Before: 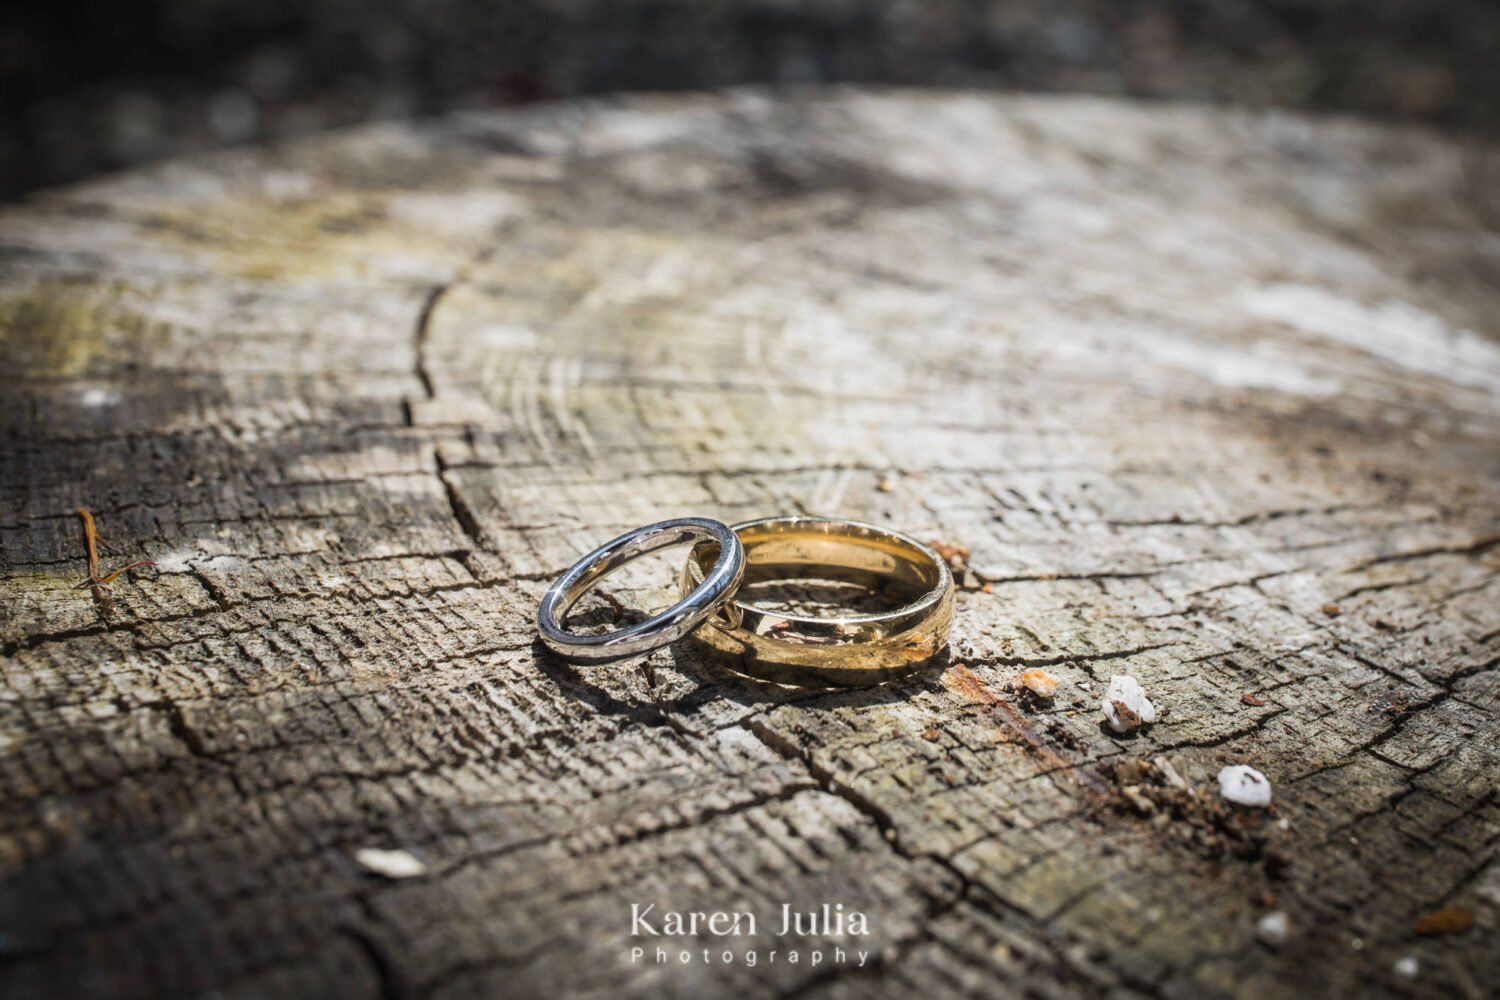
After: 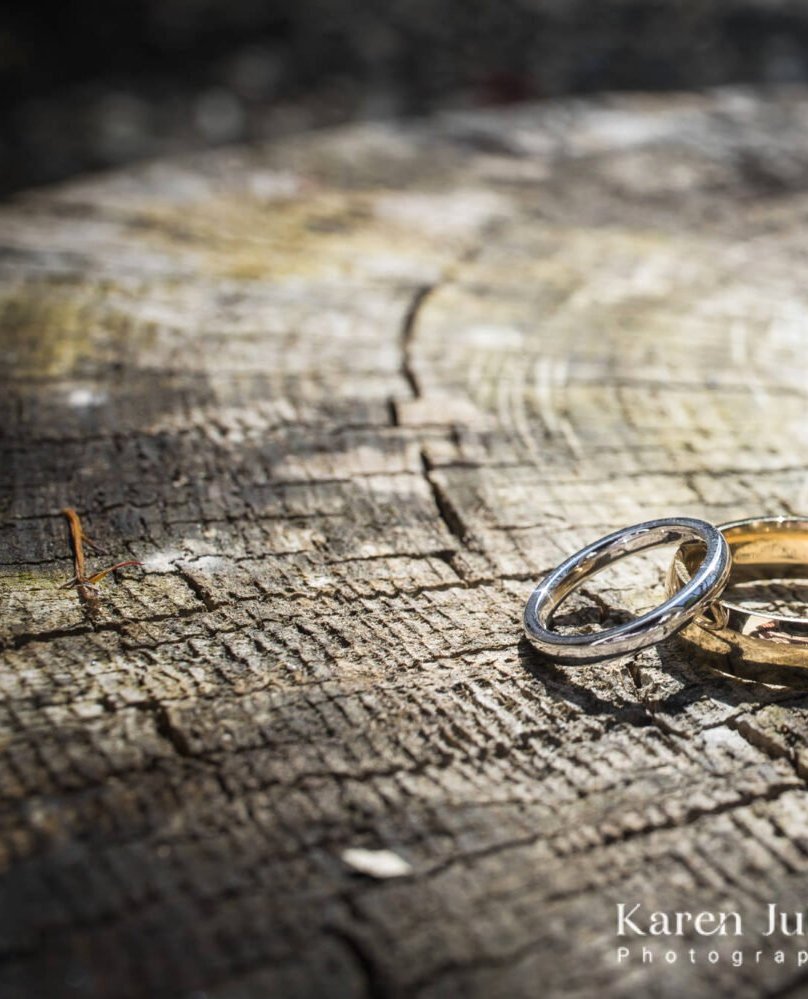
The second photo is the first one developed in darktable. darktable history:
exposure: exposure 0.161 EV, compensate highlight preservation false
crop: left 0.946%, right 45.181%, bottom 0.08%
